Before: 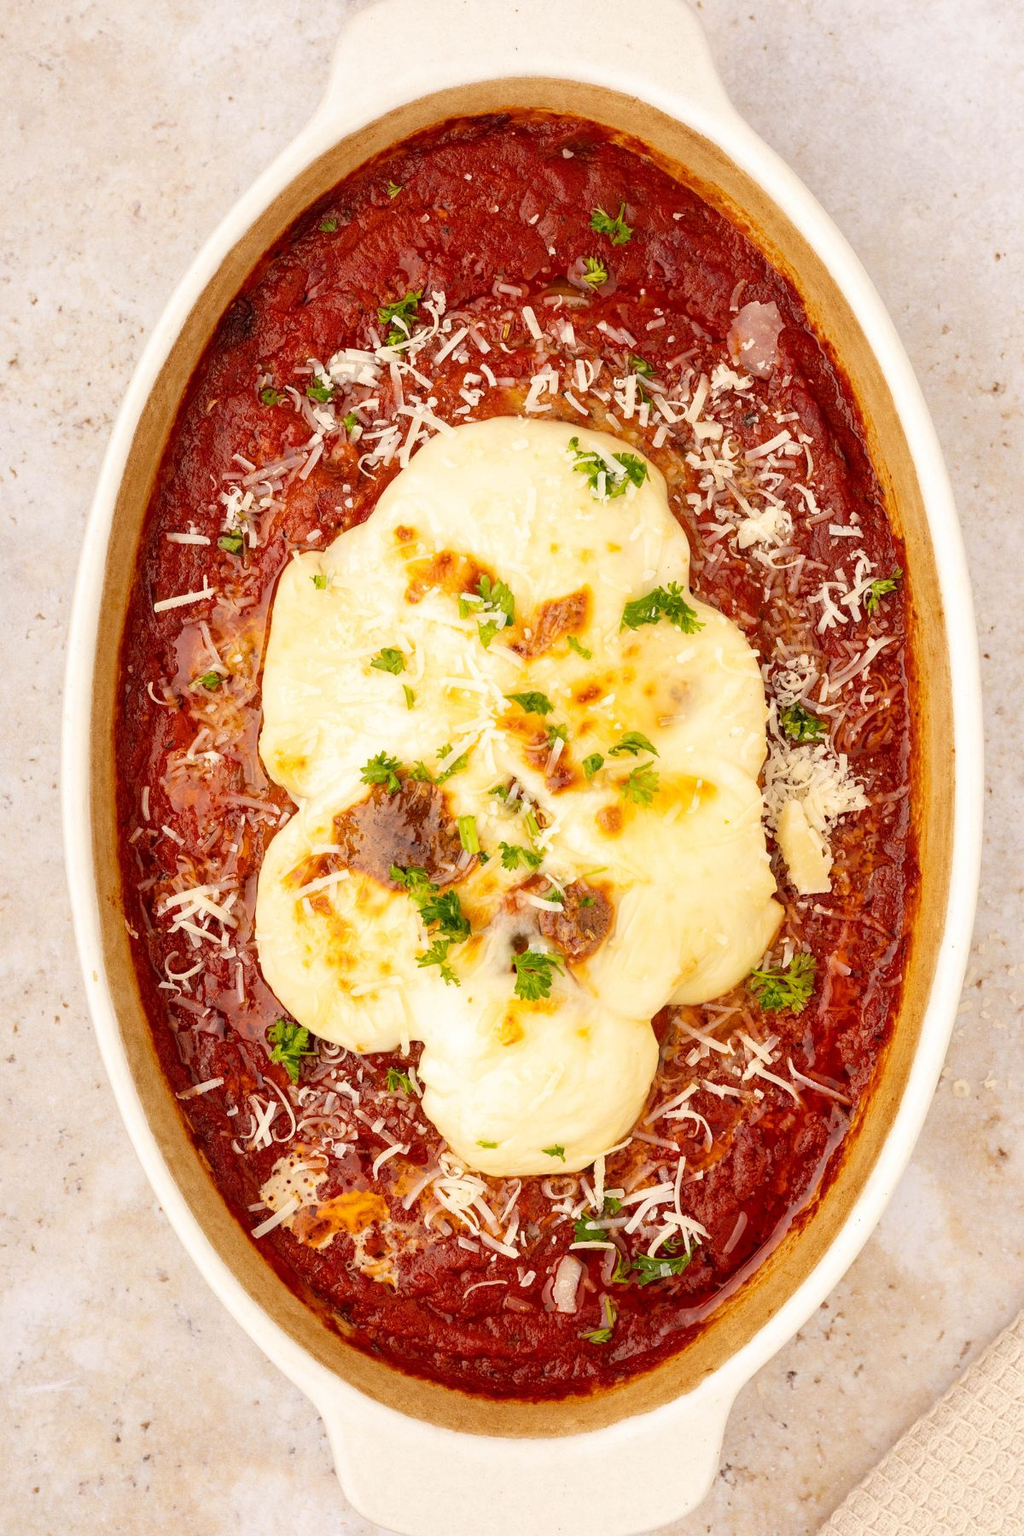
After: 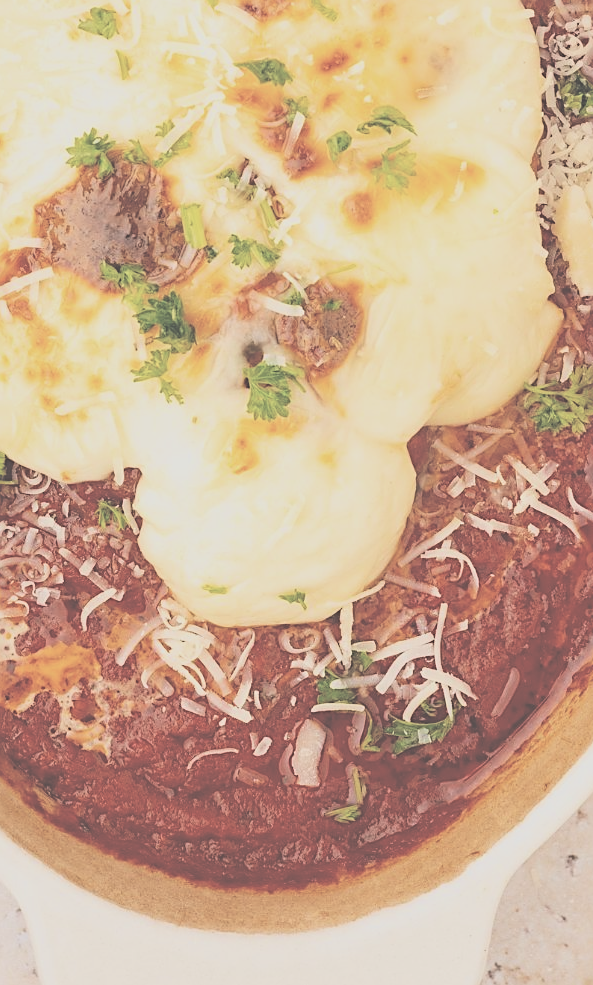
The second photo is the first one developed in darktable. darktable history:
white balance: red 1, blue 1
filmic rgb: black relative exposure -7.15 EV, white relative exposure 5.36 EV, hardness 3.02, color science v6 (2022)
contrast brightness saturation: contrast 0.1, saturation -0.3
crop: left 29.672%, top 41.786%, right 20.851%, bottom 3.487%
color balance rgb: global vibrance 10%
sharpen: on, module defaults
exposure: black level correction -0.071, exposure 0.5 EV, compensate highlight preservation false
